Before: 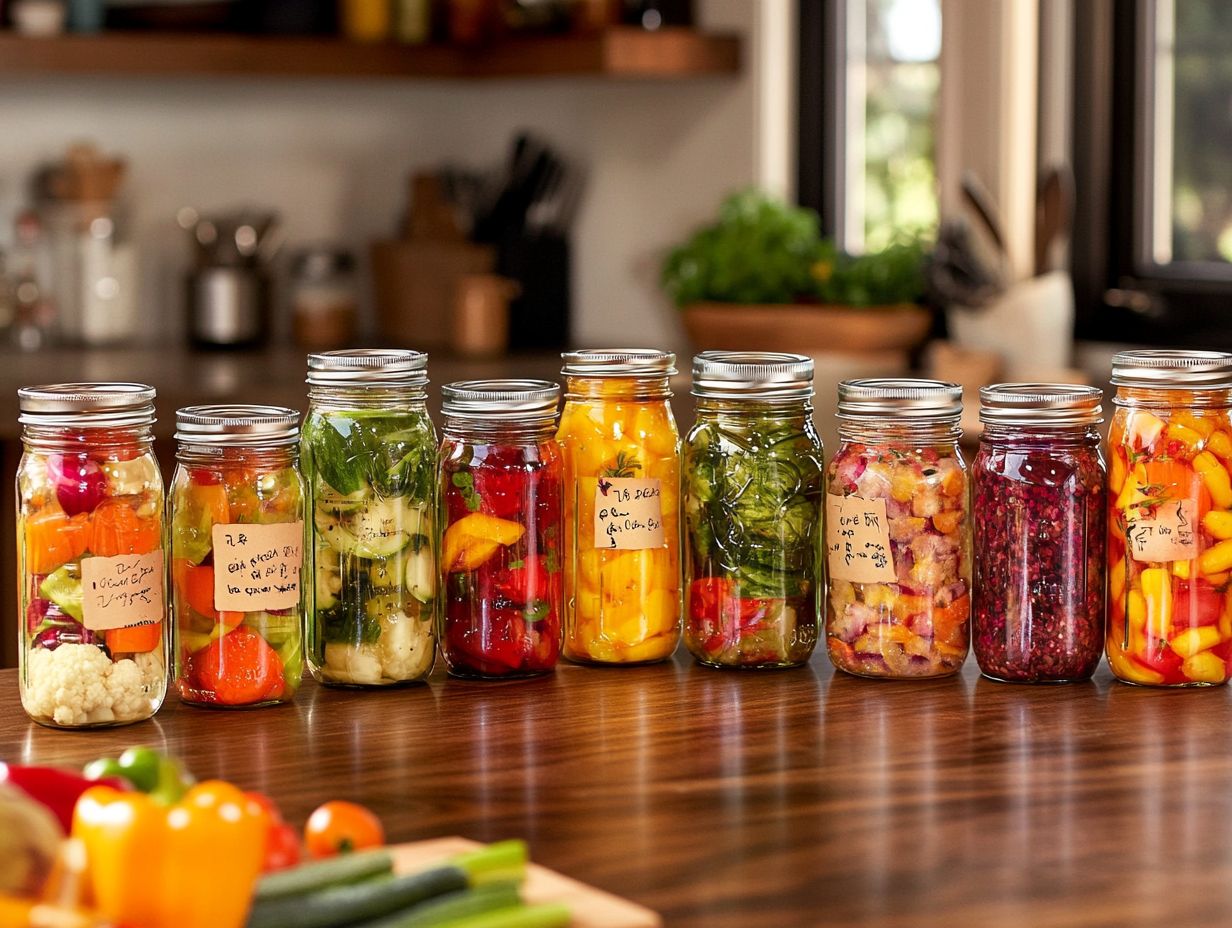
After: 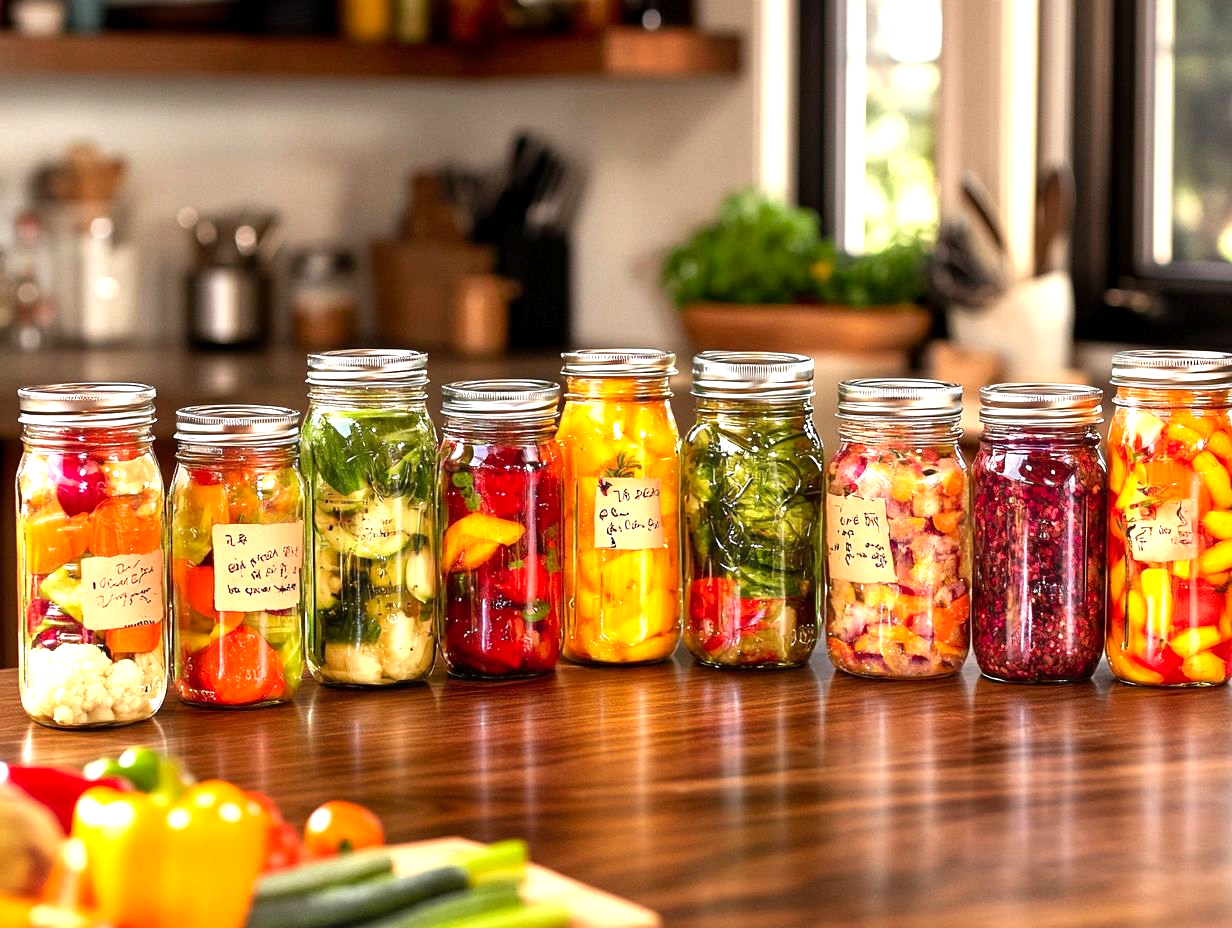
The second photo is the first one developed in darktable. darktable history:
levels: levels [0, 0.394, 0.787]
